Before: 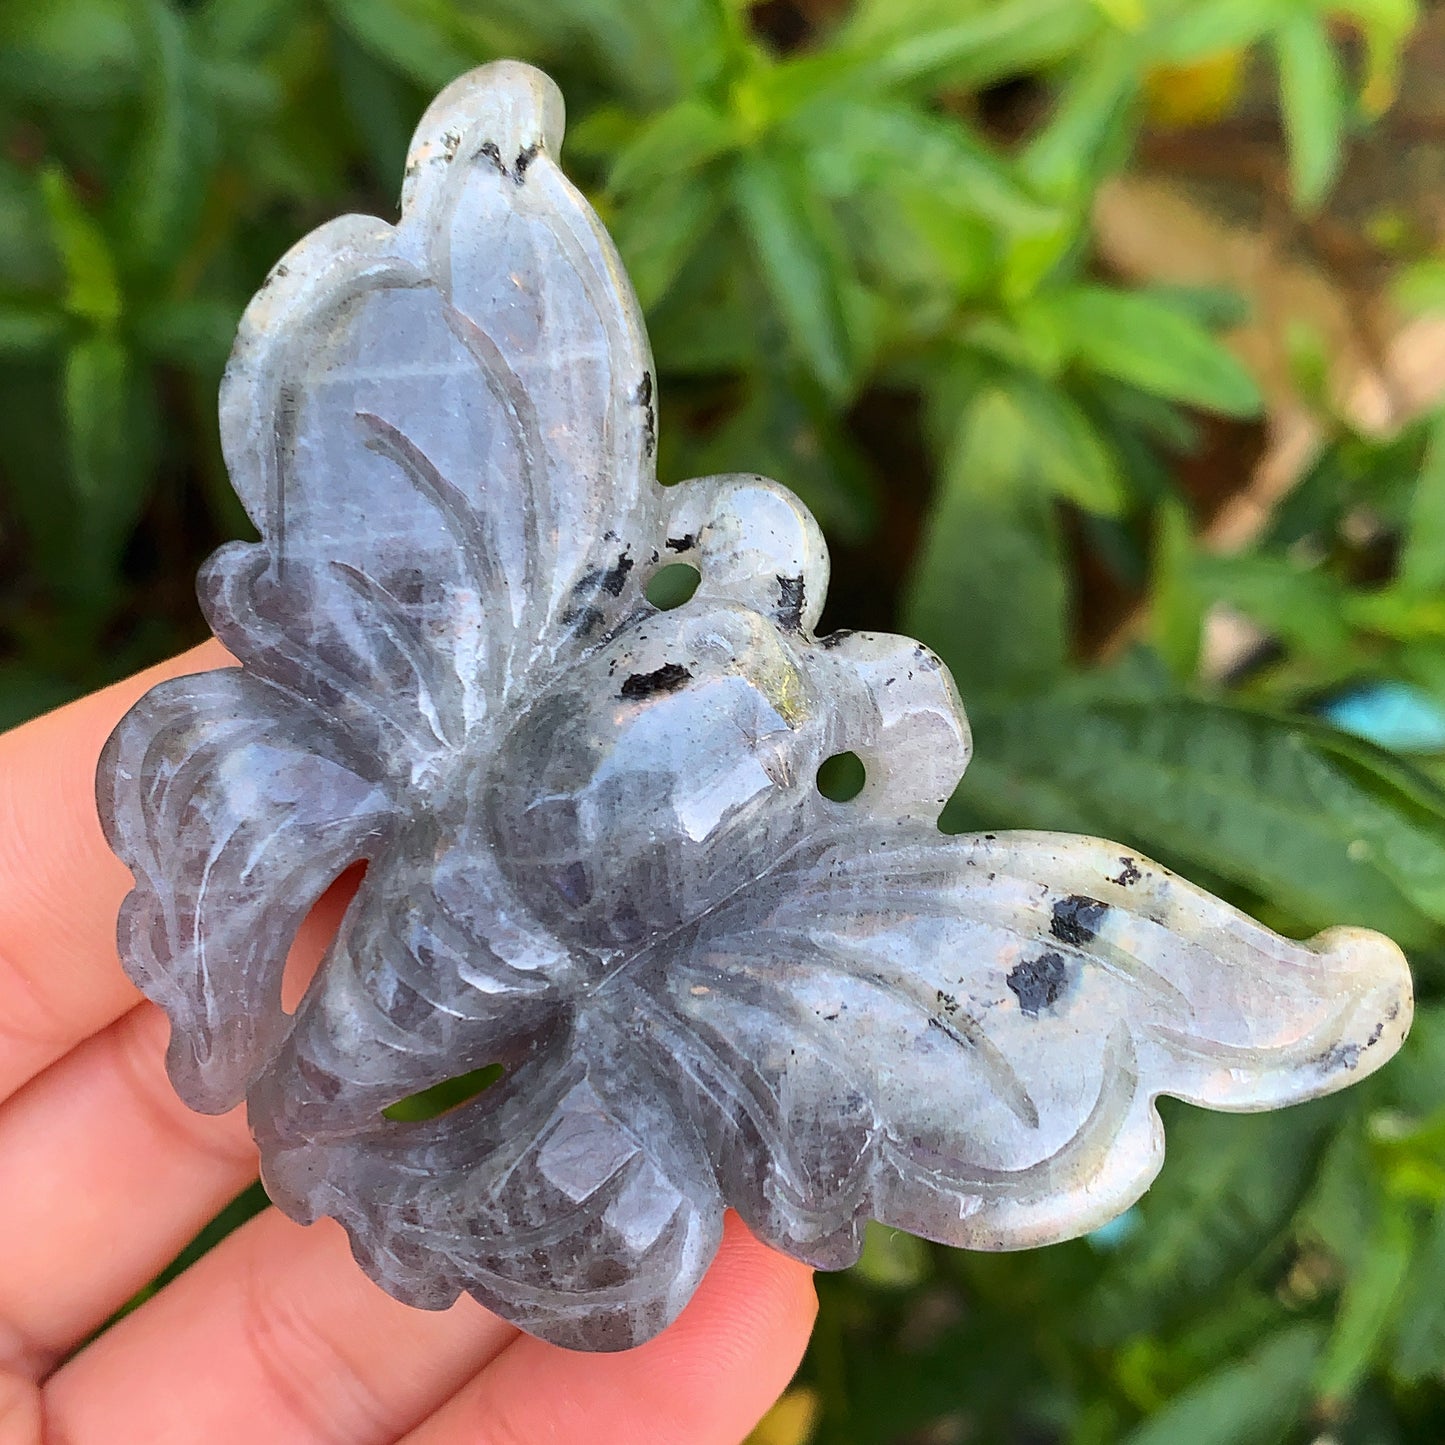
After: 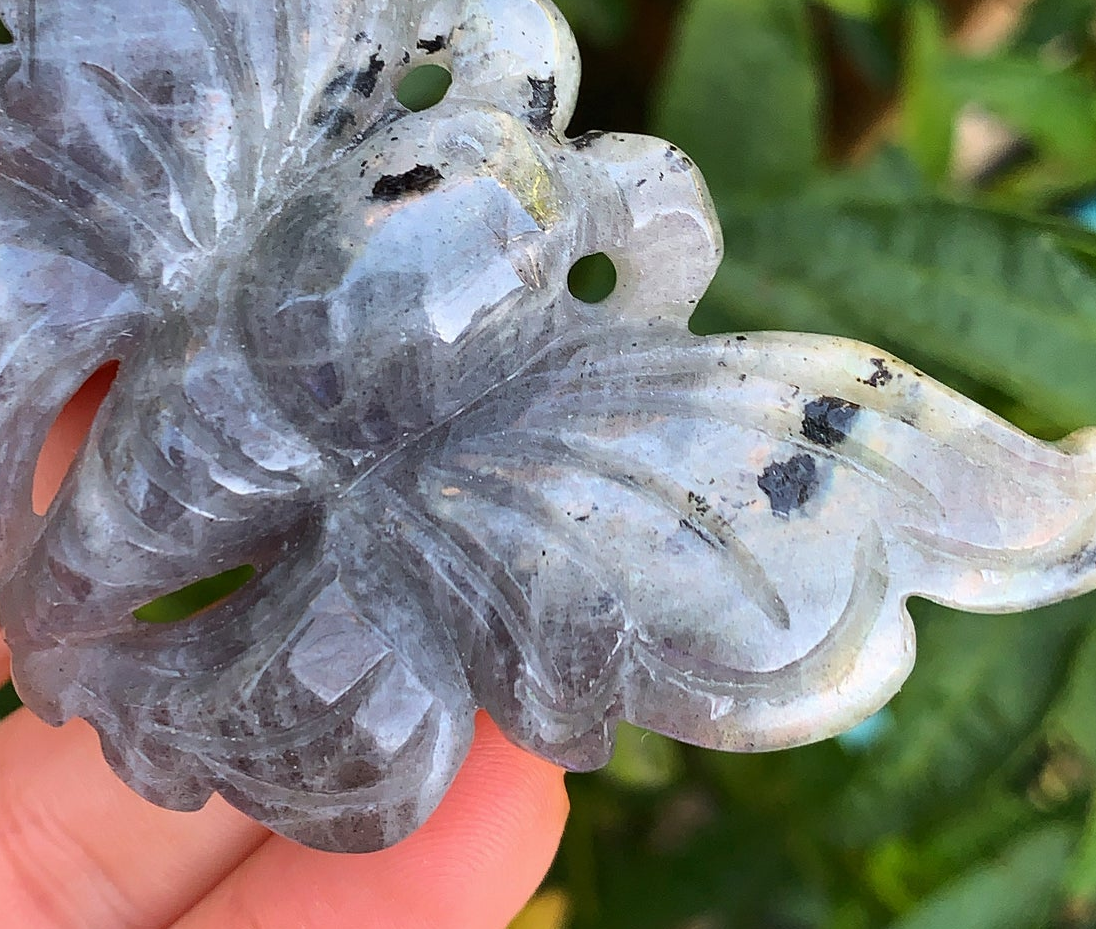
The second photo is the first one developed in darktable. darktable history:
crop and rotate: left 17.29%, top 34.597%, right 6.799%, bottom 1.046%
